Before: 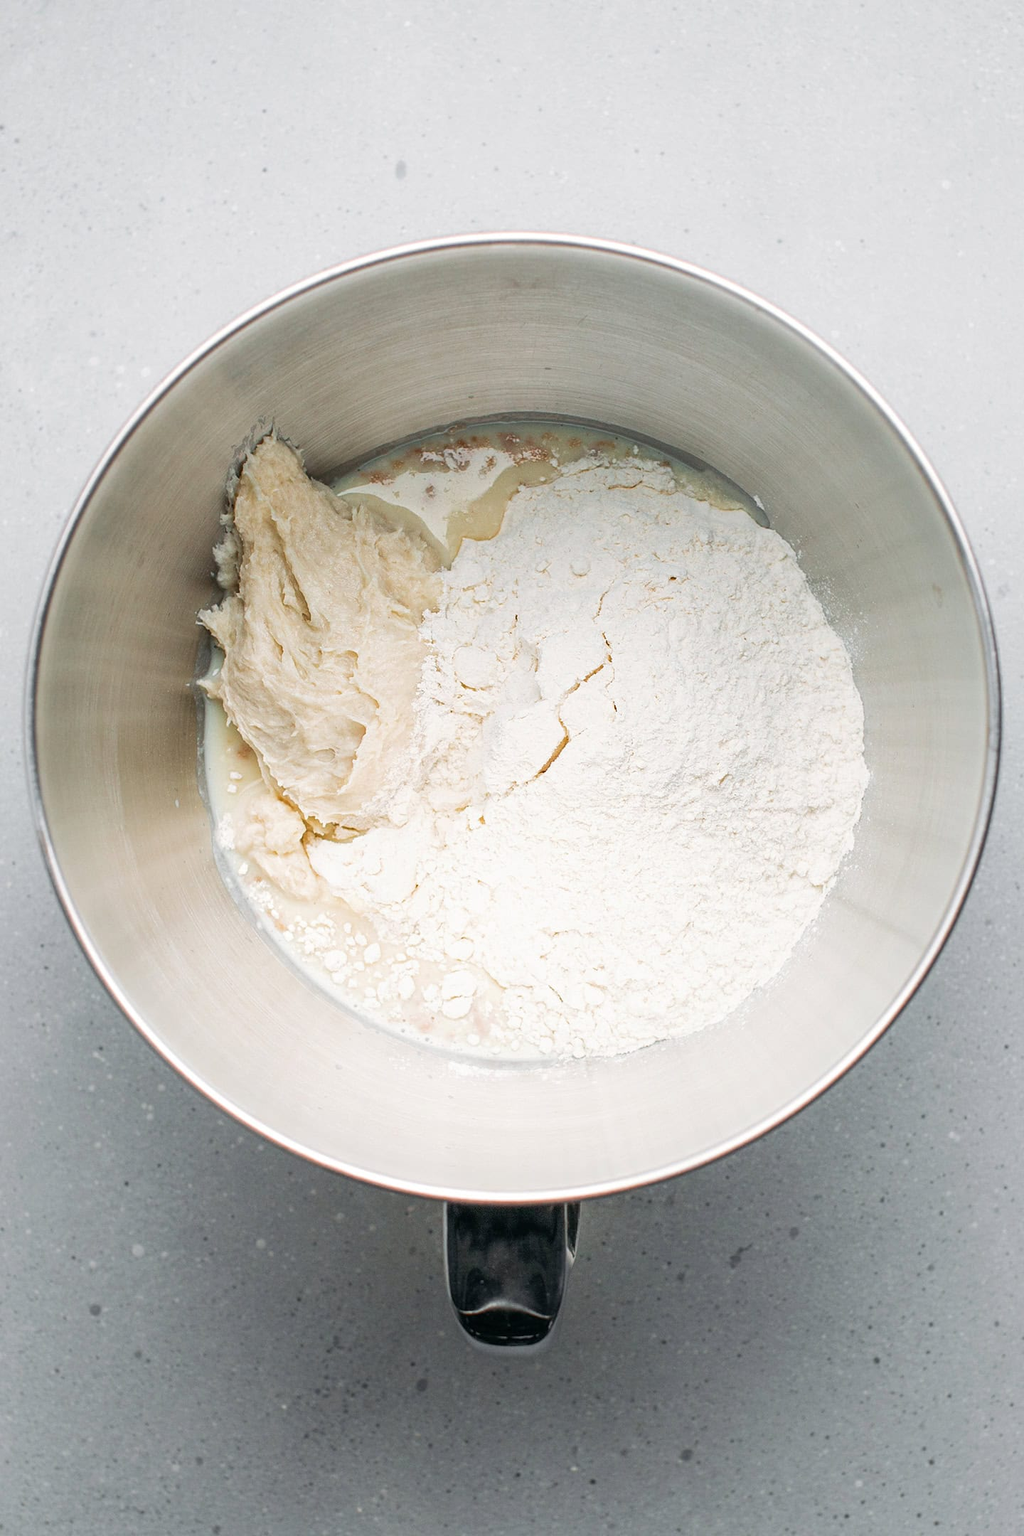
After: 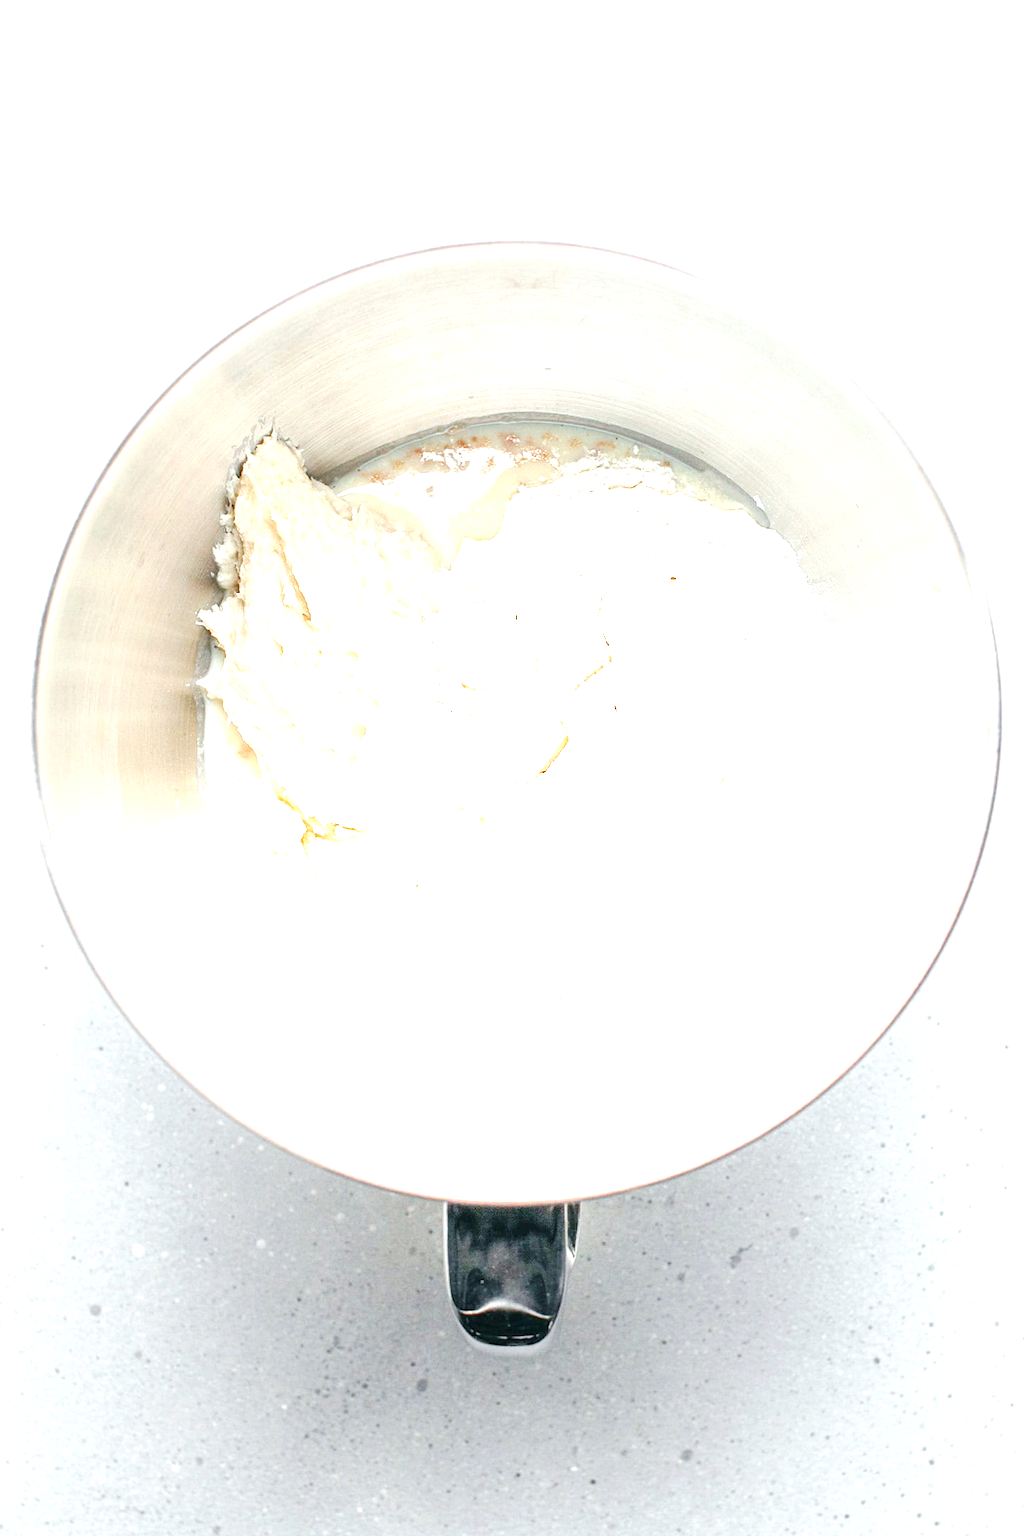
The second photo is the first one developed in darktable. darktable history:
exposure: black level correction 0, exposure 2.171 EV, compensate exposure bias true, compensate highlight preservation false
tone curve: curves: ch0 [(0, 0) (0.091, 0.066) (0.184, 0.16) (0.491, 0.519) (0.748, 0.765) (1, 0.919)]; ch1 [(0, 0) (0.179, 0.173) (0.322, 0.32) (0.424, 0.424) (0.502, 0.5) (0.56, 0.575) (0.631, 0.675) (0.777, 0.806) (1, 1)]; ch2 [(0, 0) (0.434, 0.447) (0.497, 0.498) (0.539, 0.566) (0.676, 0.691) (1, 1)], preserve colors none
